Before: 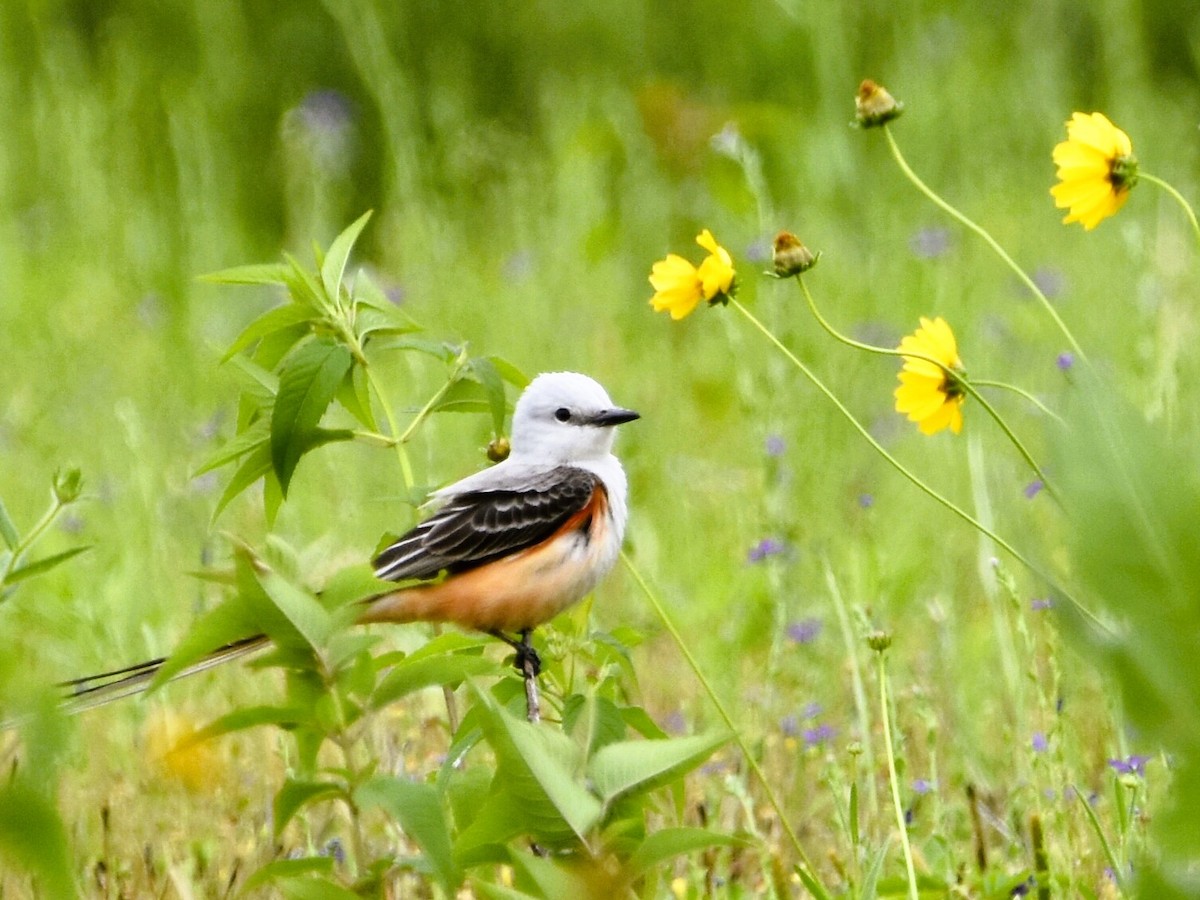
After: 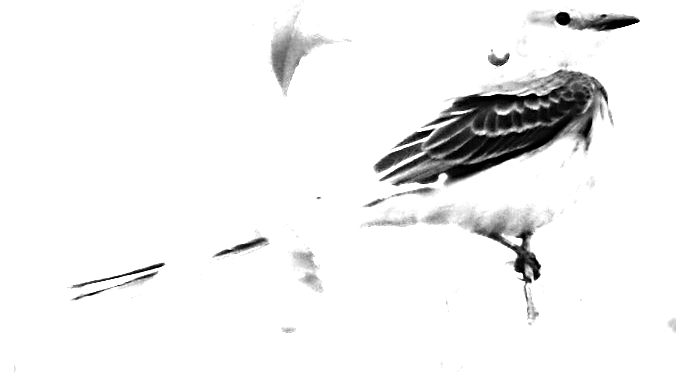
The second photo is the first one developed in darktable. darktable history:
sharpen: radius 3.035, amount 0.765
color correction: highlights a* 2.7, highlights b* 22.84
crop: top 44.097%, right 43.622%, bottom 12.736%
color zones: curves: ch0 [(0, 0.554) (0.146, 0.662) (0.293, 0.86) (0.503, 0.774) (0.637, 0.106) (0.74, 0.072) (0.866, 0.488) (0.998, 0.569)]; ch1 [(0, 0) (0.143, 0) (0.286, 0) (0.429, 0) (0.571, 0) (0.714, 0) (0.857, 0)]
color balance rgb: power › hue 210.37°, perceptual saturation grading › global saturation 45.525%, perceptual saturation grading › highlights -50.605%, perceptual saturation grading › shadows 30.509%
contrast equalizer: y [[0.509, 0.514, 0.523, 0.542, 0.578, 0.603], [0.5 ×6], [0.509, 0.514, 0.523, 0.542, 0.578, 0.603], [0.001, 0.002, 0.003, 0.005, 0.01, 0.013], [0.001, 0.002, 0.003, 0.005, 0.01, 0.013]], mix -0.998
